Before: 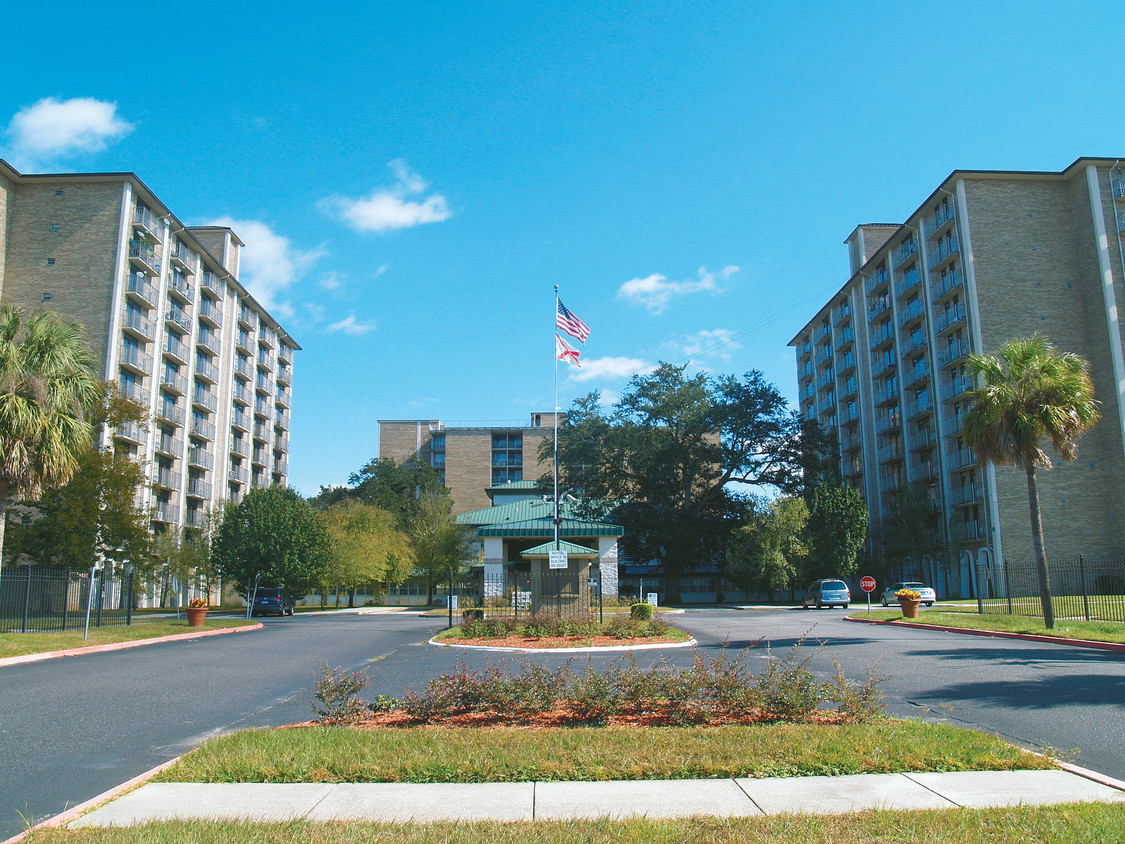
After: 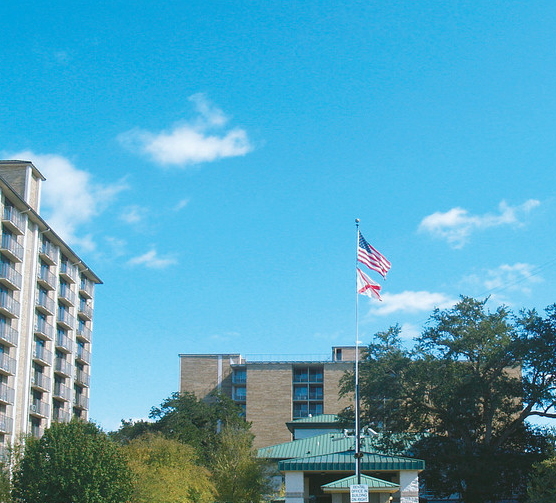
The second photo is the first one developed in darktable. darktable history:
crop: left 17.777%, top 7.86%, right 32.798%, bottom 32.502%
